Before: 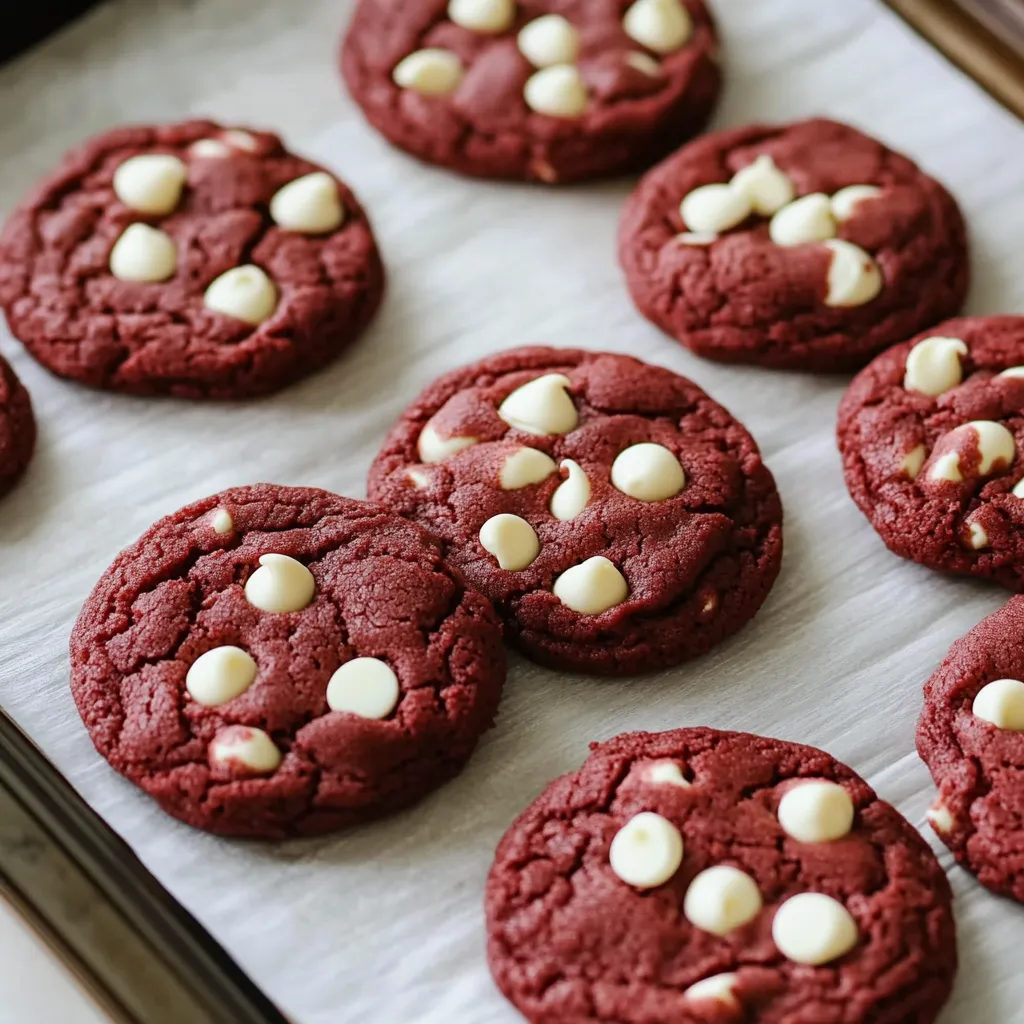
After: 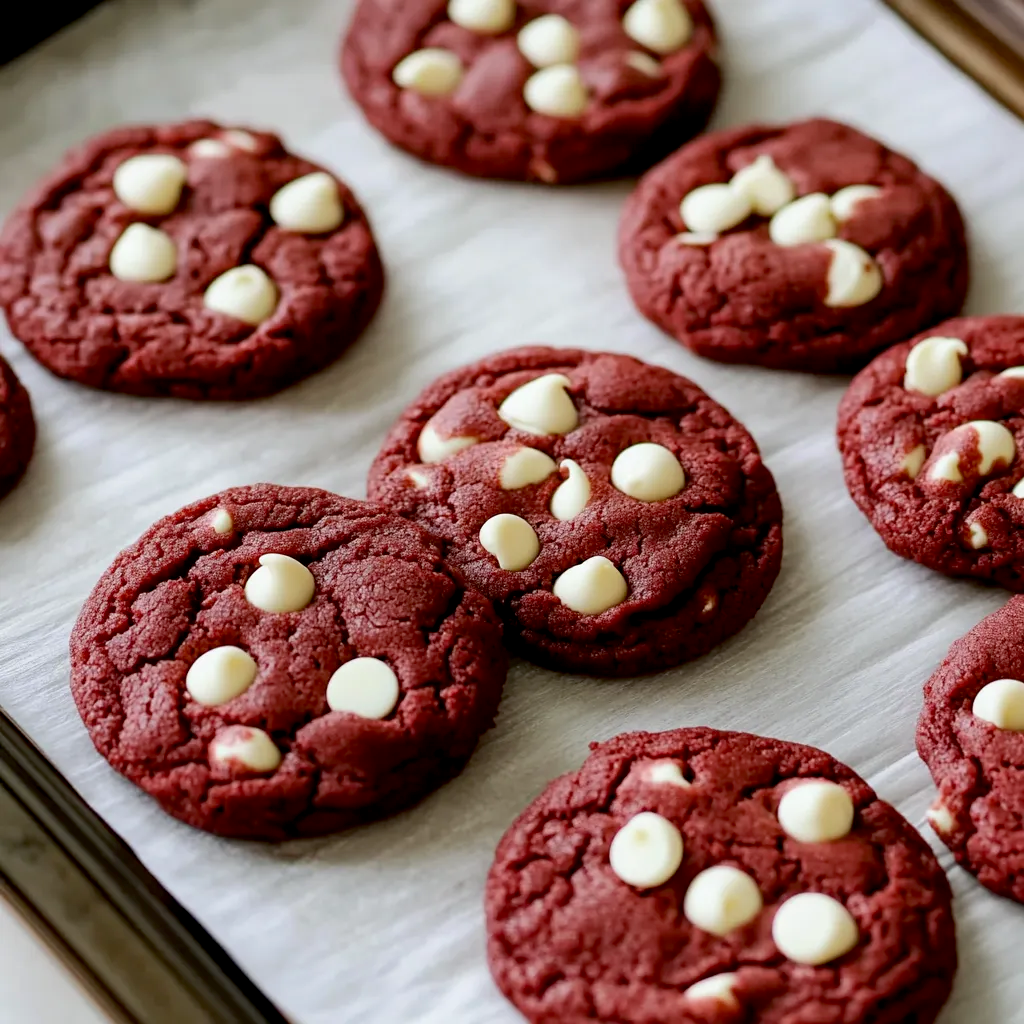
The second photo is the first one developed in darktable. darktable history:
exposure: black level correction 0.009, exposure 0.016 EV, compensate exposure bias true, compensate highlight preservation false
